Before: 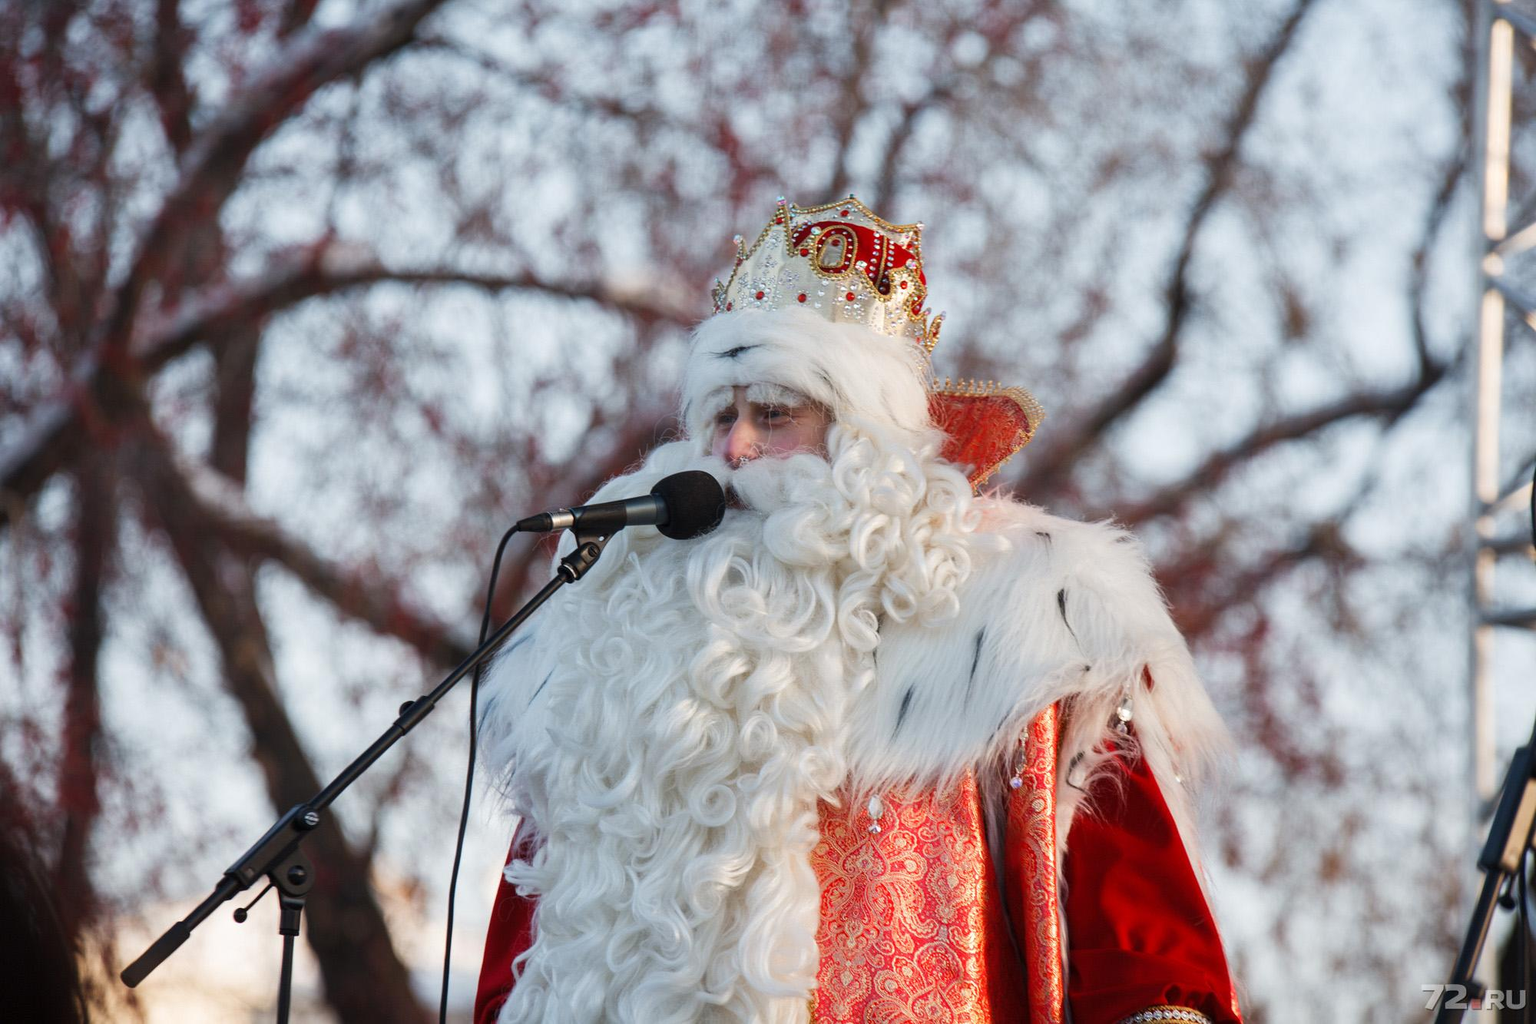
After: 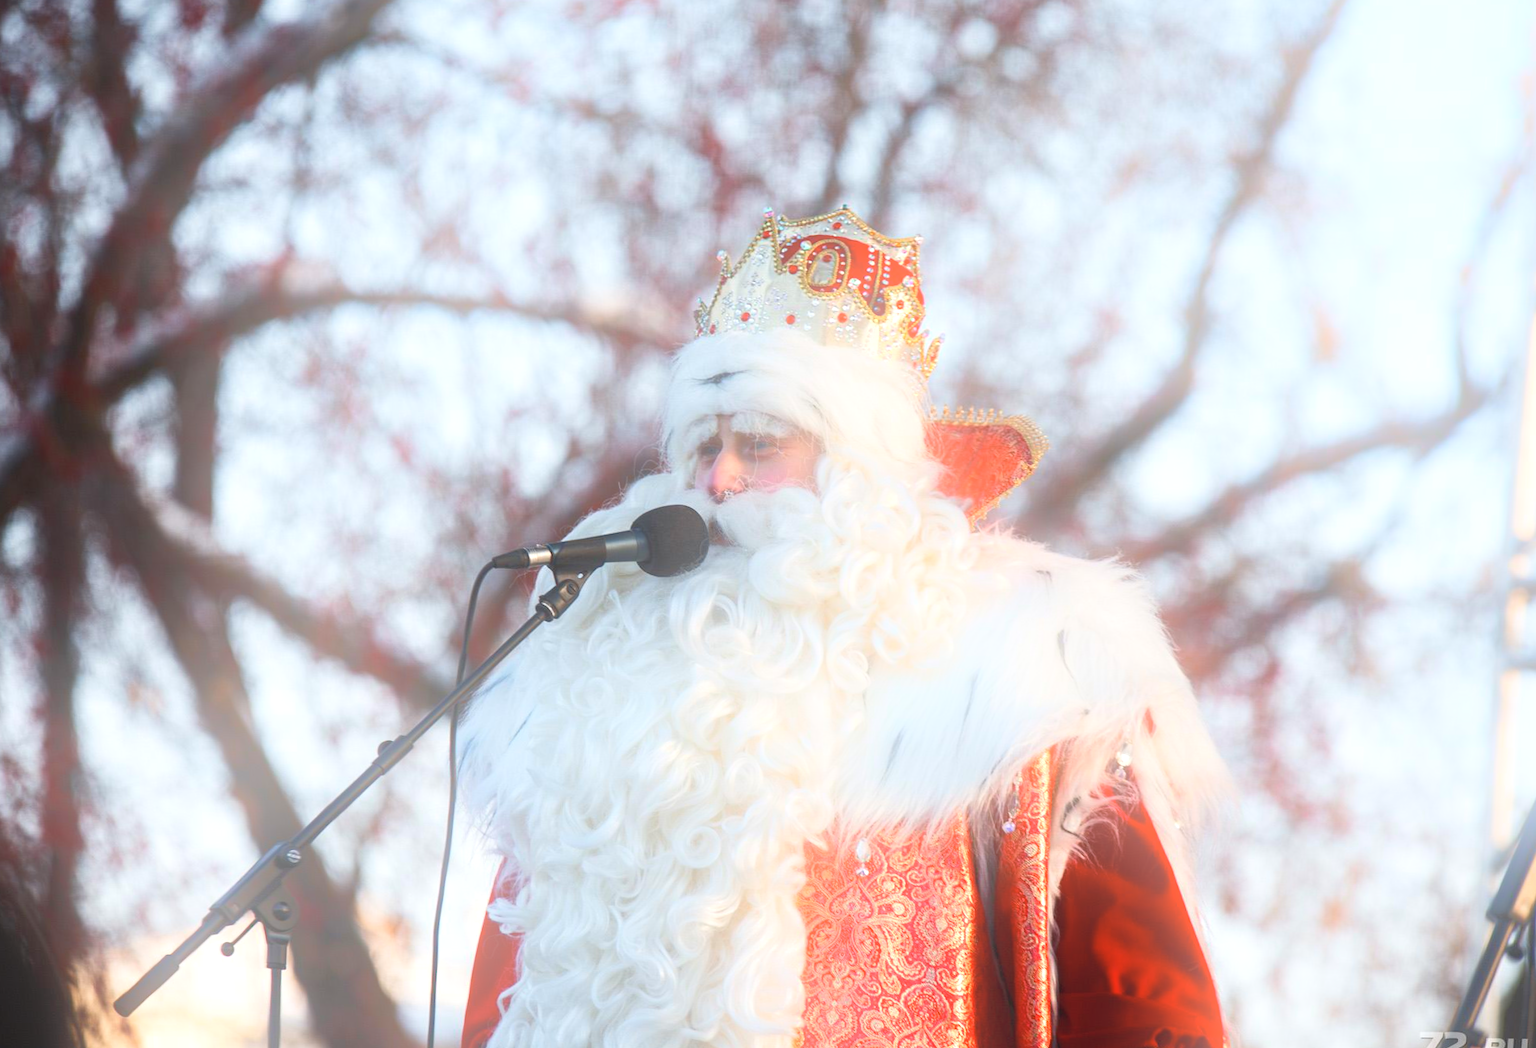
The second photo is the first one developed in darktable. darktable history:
tone equalizer: -8 EV -0.417 EV, -7 EV -0.389 EV, -6 EV -0.333 EV, -5 EV -0.222 EV, -3 EV 0.222 EV, -2 EV 0.333 EV, -1 EV 0.389 EV, +0 EV 0.417 EV, edges refinement/feathering 500, mask exposure compensation -1.57 EV, preserve details no
bloom: on, module defaults
rotate and perspective: rotation 0.074°, lens shift (vertical) 0.096, lens shift (horizontal) -0.041, crop left 0.043, crop right 0.952, crop top 0.024, crop bottom 0.979
rgb curve: curves: ch0 [(0, 0) (0.093, 0.159) (0.241, 0.265) (0.414, 0.42) (1, 1)], compensate middle gray true, preserve colors basic power
